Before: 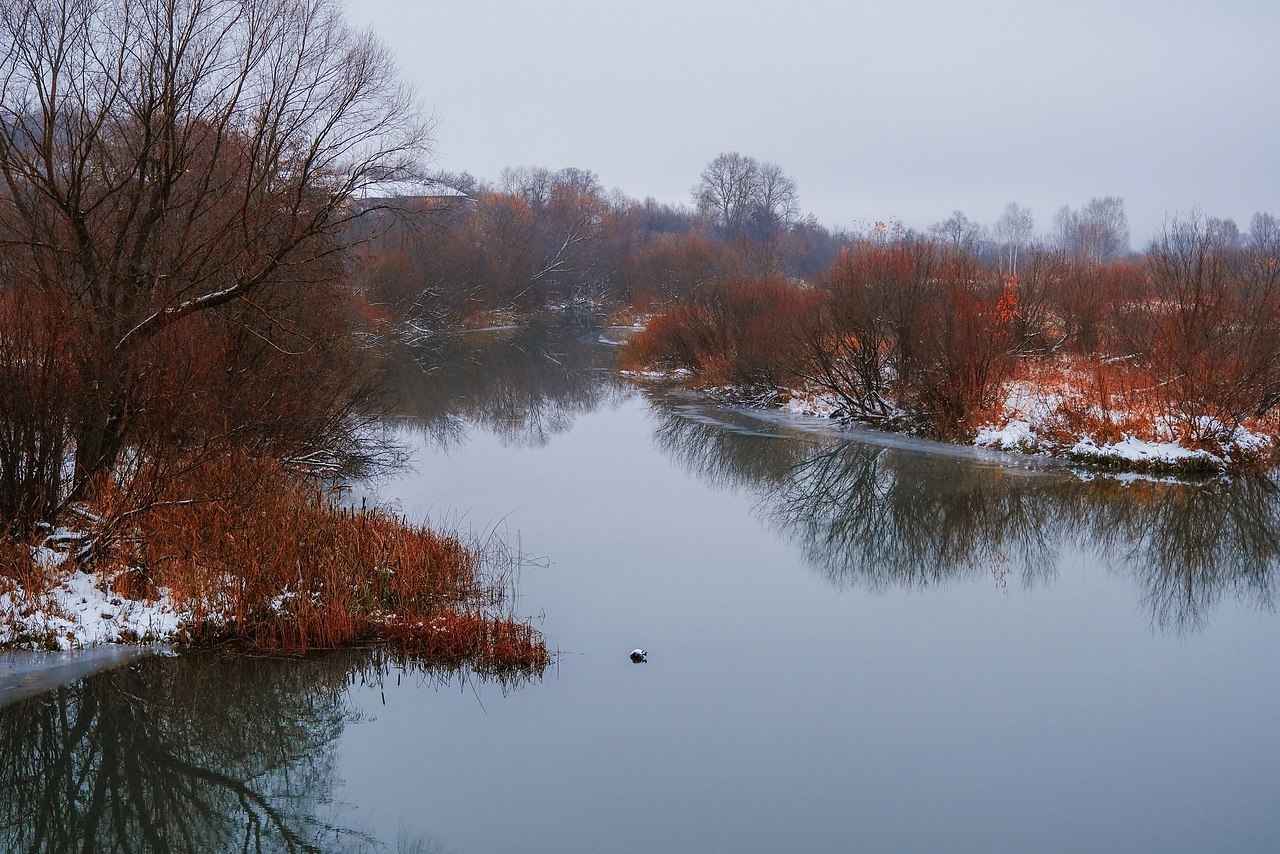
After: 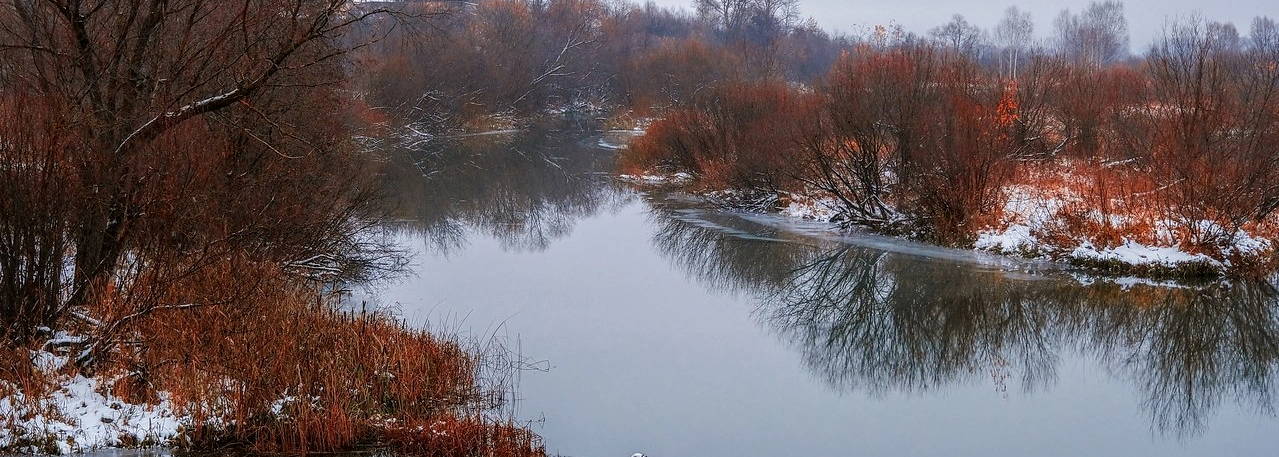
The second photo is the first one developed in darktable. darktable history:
crop and rotate: top 23.043%, bottom 23.437%
local contrast: on, module defaults
